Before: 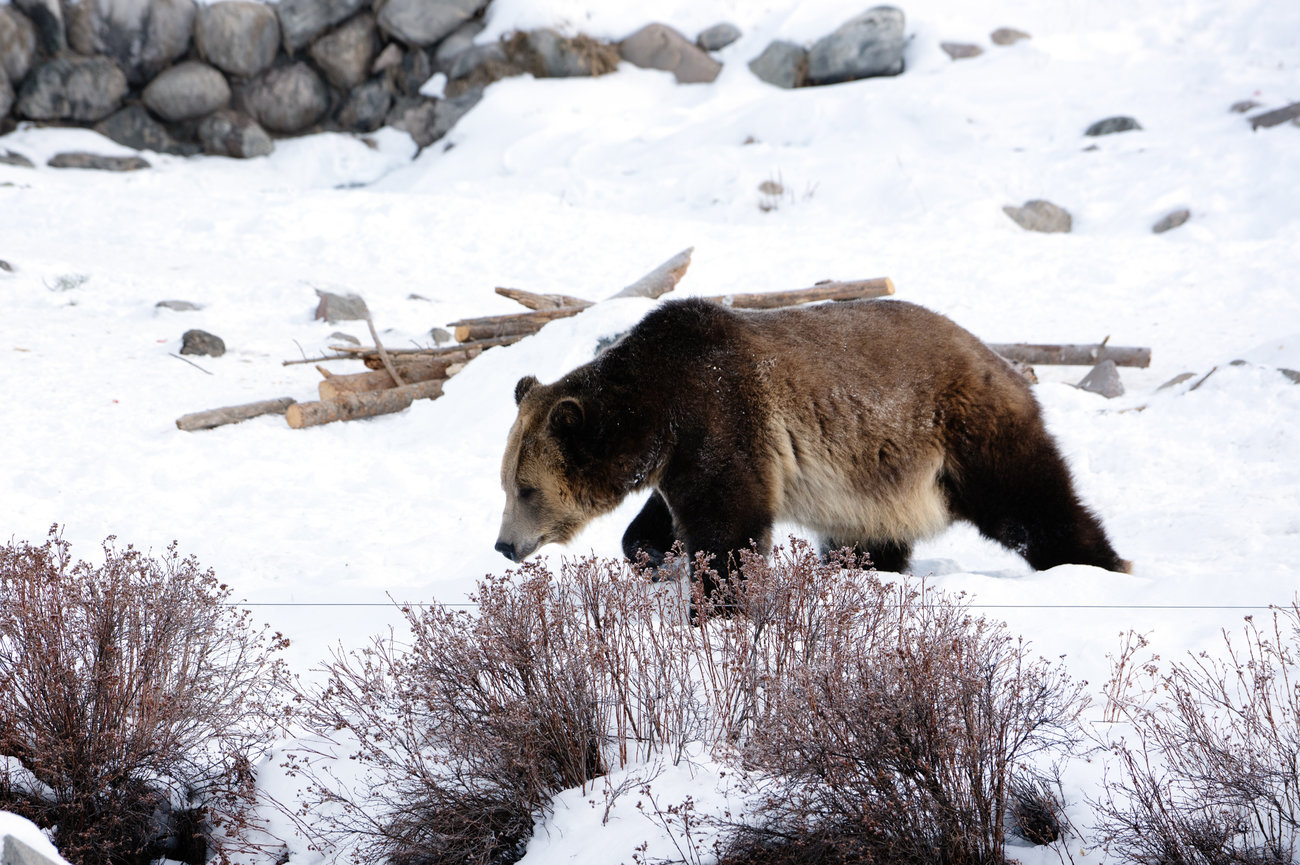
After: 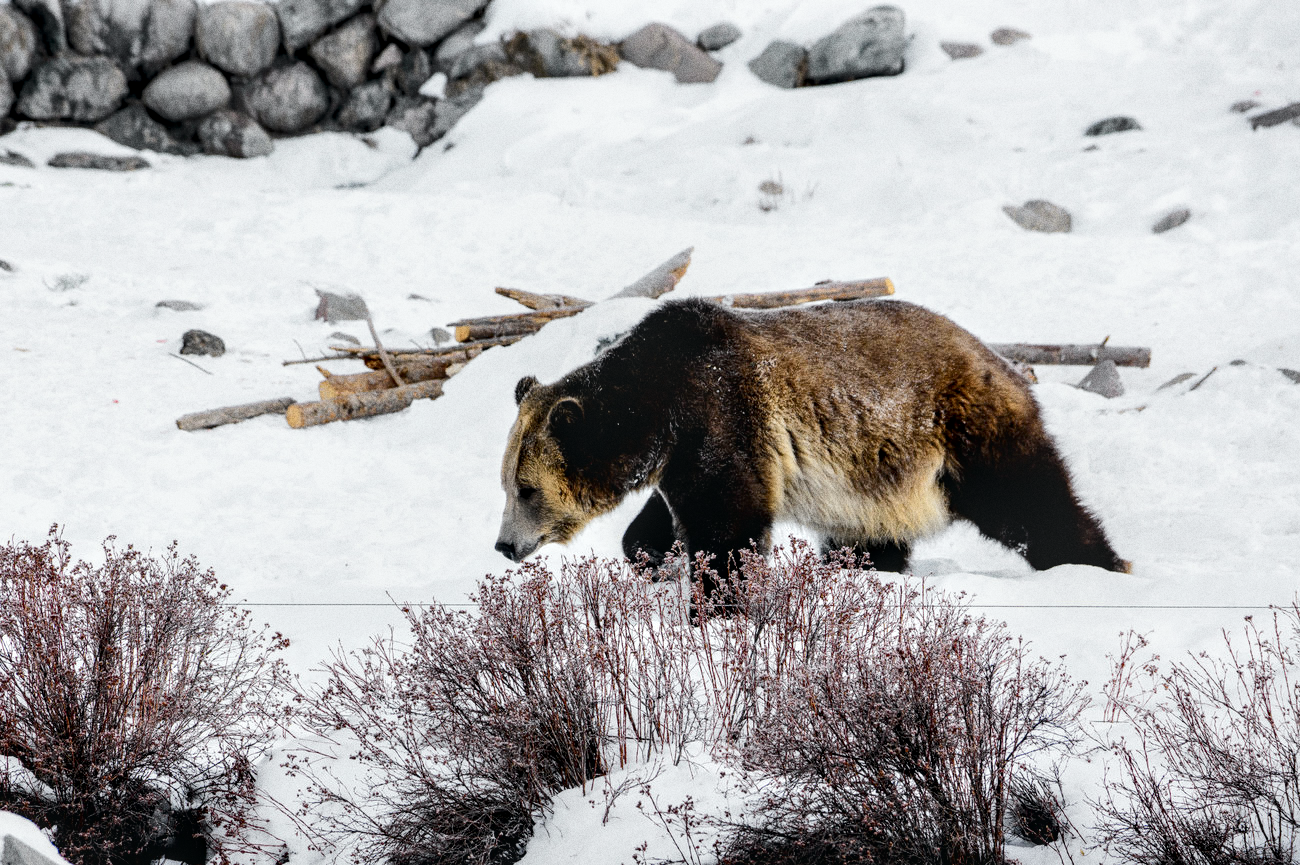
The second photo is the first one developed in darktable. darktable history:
contrast equalizer: octaves 7, y [[0.6 ×6], [0.55 ×6], [0 ×6], [0 ×6], [0 ×6]], mix 0.3
exposure: exposure -0.157 EV, compensate highlight preservation false
grain: coarseness 11.82 ISO, strength 36.67%, mid-tones bias 74.17%
tone curve: curves: ch0 [(0, 0) (0.037, 0.011) (0.131, 0.108) (0.279, 0.279) (0.476, 0.554) (0.617, 0.693) (0.704, 0.77) (0.813, 0.852) (0.916, 0.924) (1, 0.993)]; ch1 [(0, 0) (0.318, 0.278) (0.444, 0.427) (0.493, 0.492) (0.508, 0.502) (0.534, 0.531) (0.562, 0.571) (0.626, 0.667) (0.746, 0.764) (1, 1)]; ch2 [(0, 0) (0.316, 0.292) (0.381, 0.37) (0.423, 0.448) (0.476, 0.492) (0.502, 0.498) (0.522, 0.518) (0.533, 0.532) (0.586, 0.631) (0.634, 0.663) (0.7, 0.7) (0.861, 0.808) (1, 0.951)], color space Lab, independent channels, preserve colors none
local contrast: detail 130%
